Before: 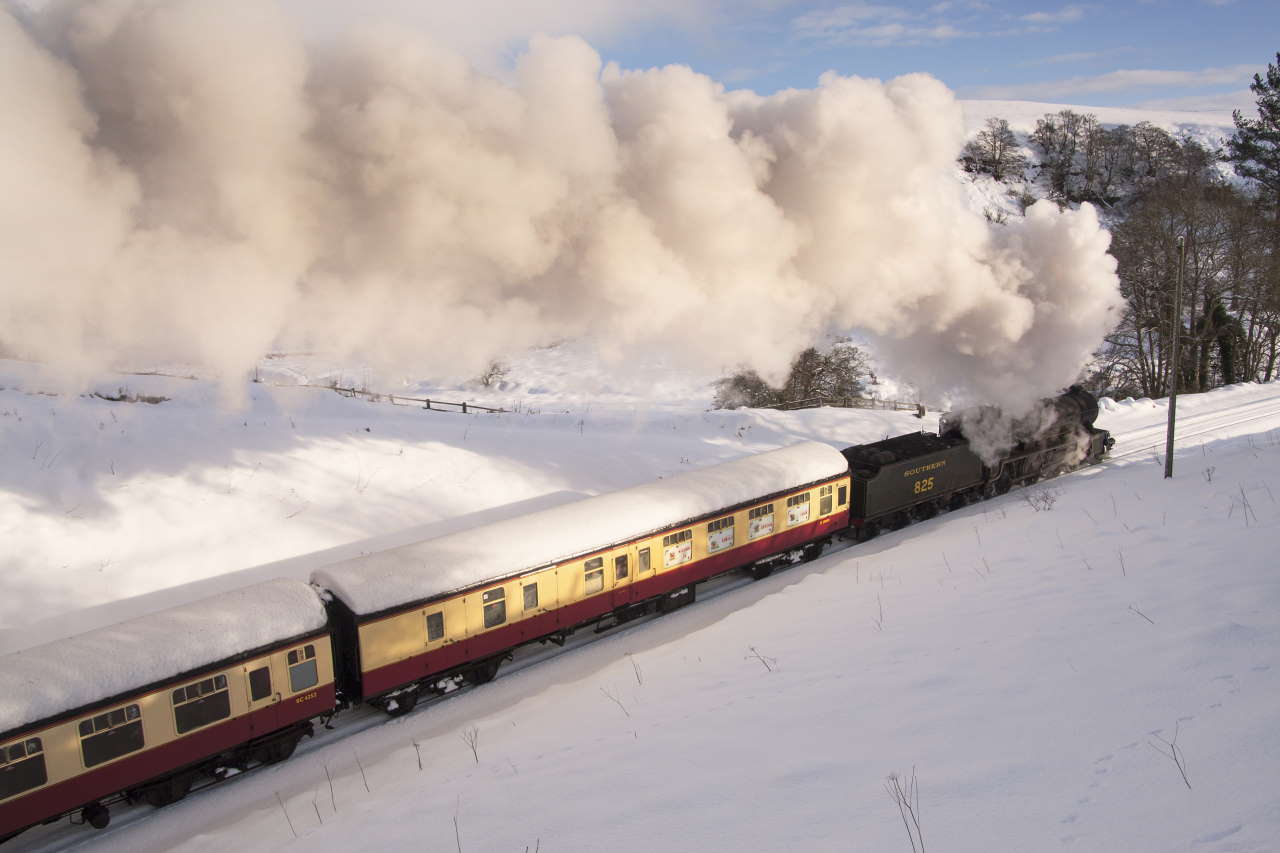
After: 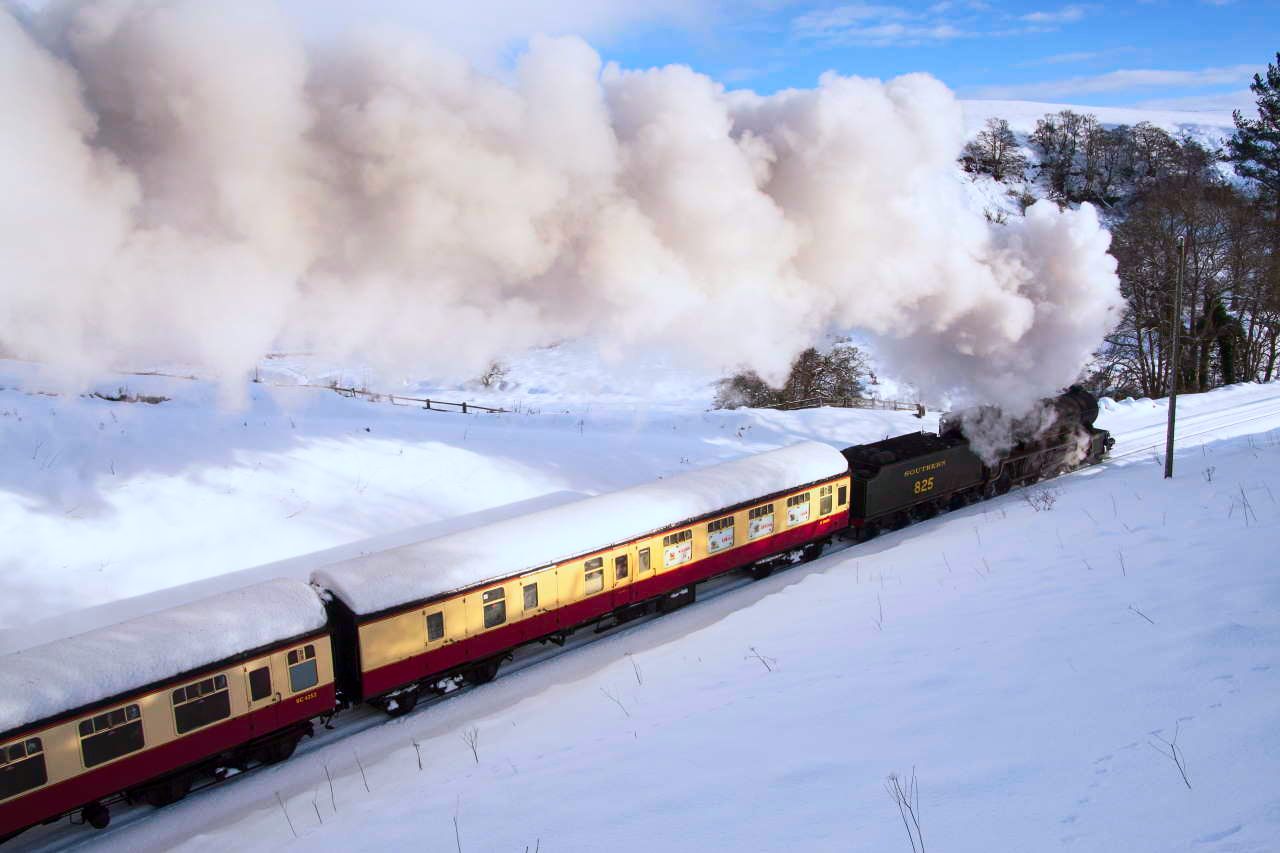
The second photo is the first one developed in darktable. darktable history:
contrast brightness saturation: contrast 0.18, saturation 0.3
white balance: red 0.931, blue 1.11
